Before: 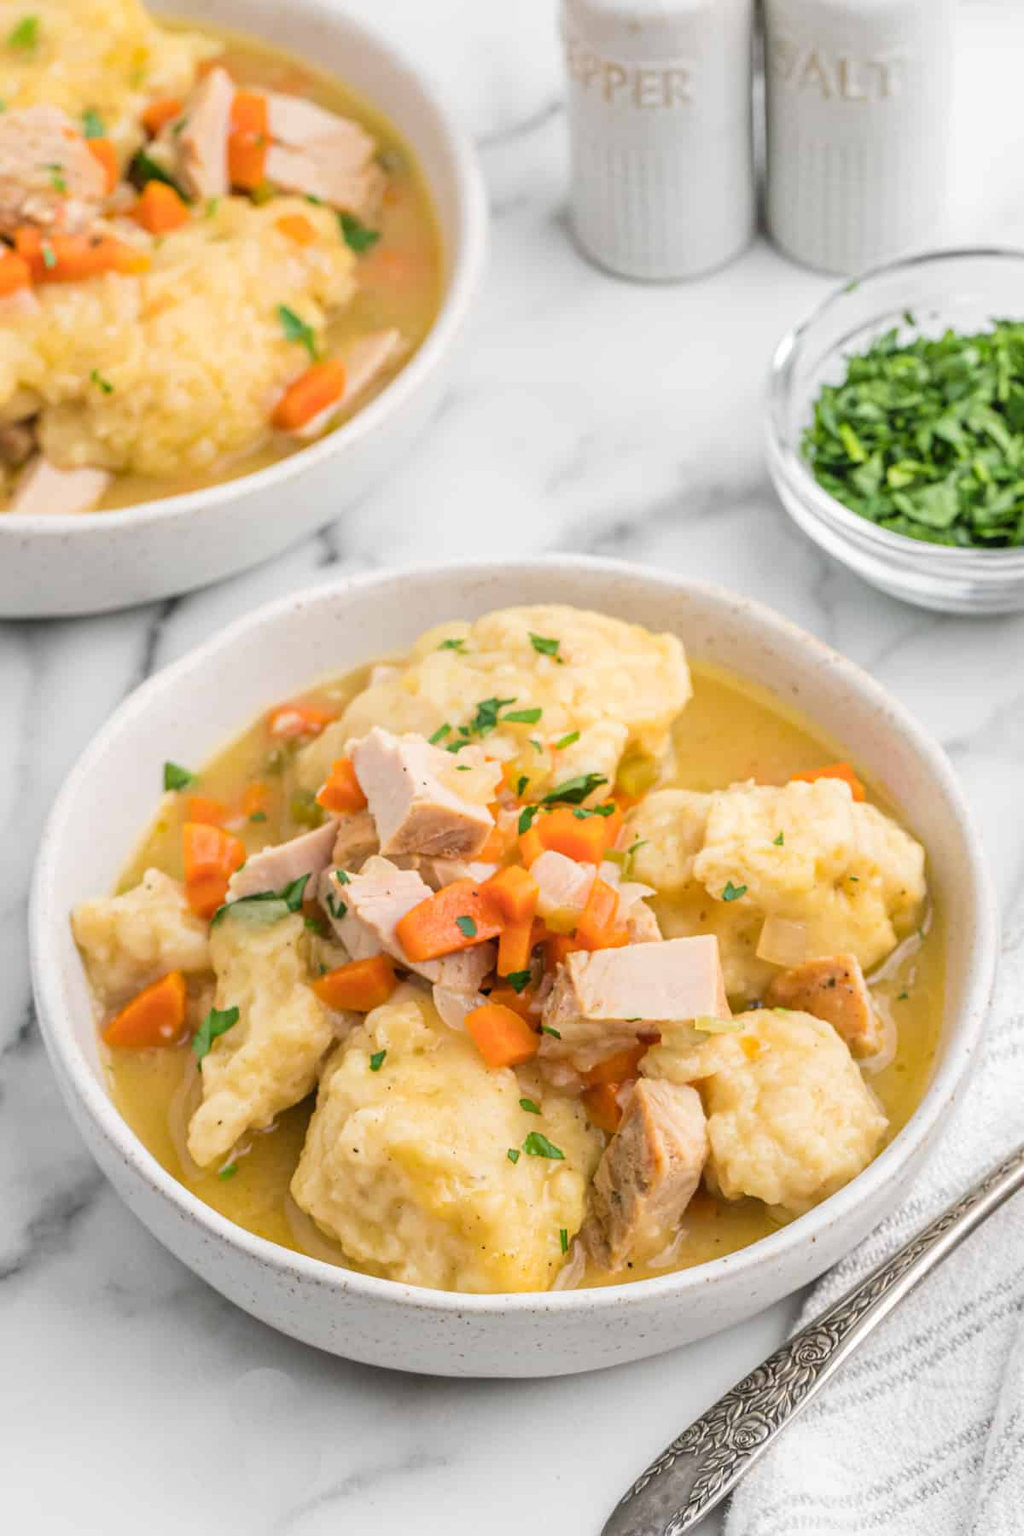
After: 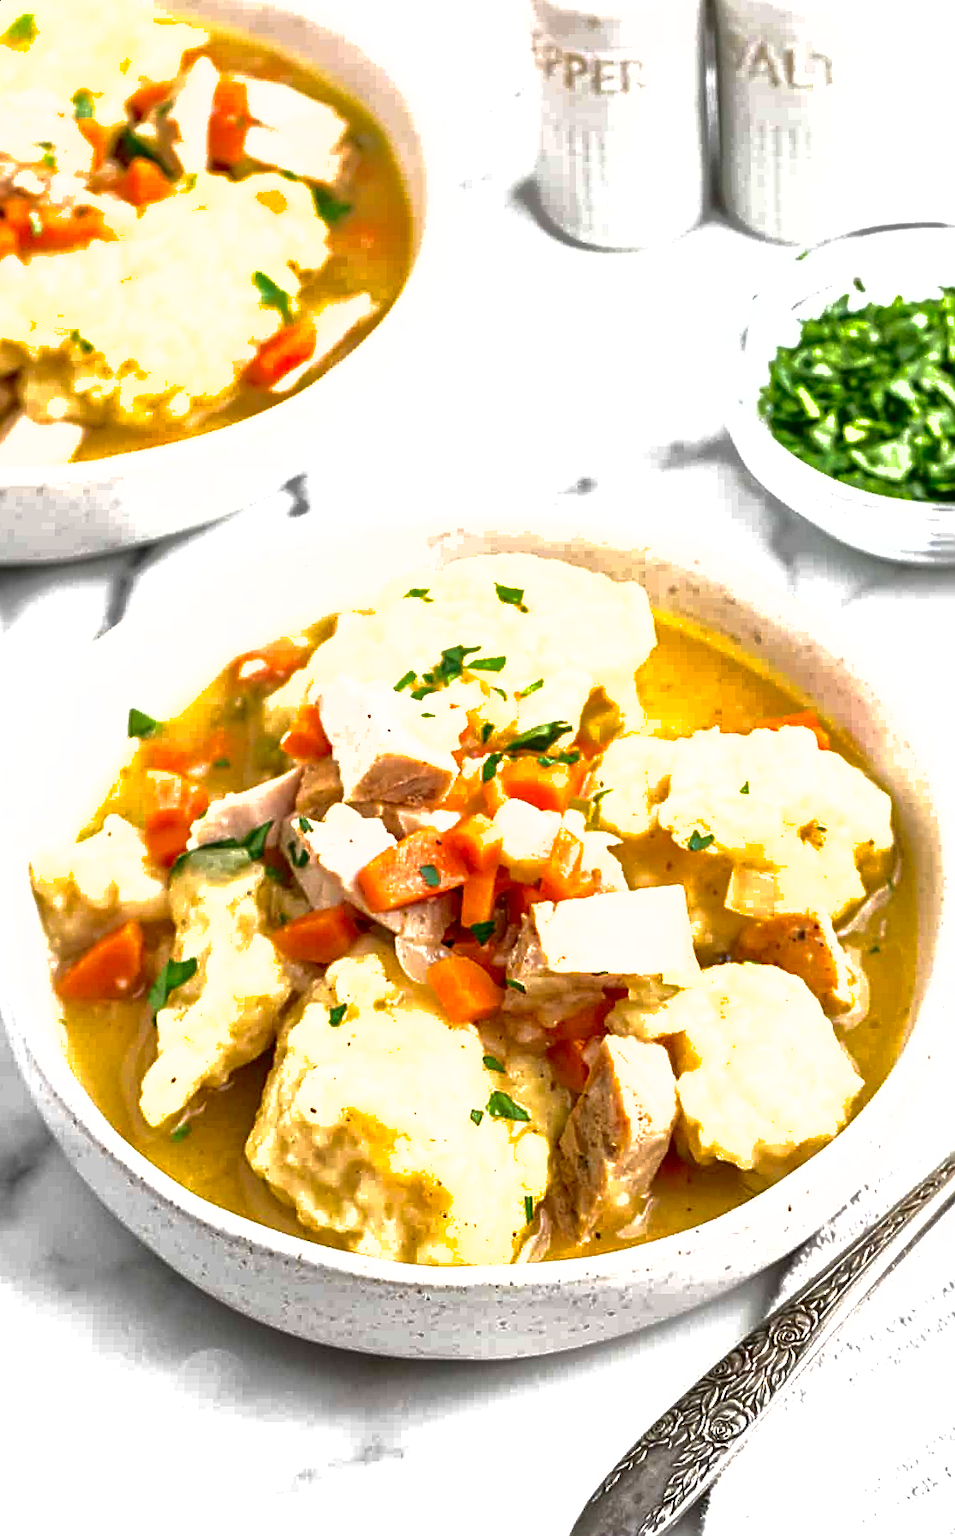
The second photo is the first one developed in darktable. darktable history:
shadows and highlights: on, module defaults
exposure: exposure 1 EV, compensate highlight preservation false
contrast brightness saturation: brightness -0.52
sharpen: on, module defaults
rotate and perspective: rotation 0.215°, lens shift (vertical) -0.139, crop left 0.069, crop right 0.939, crop top 0.002, crop bottom 0.996
